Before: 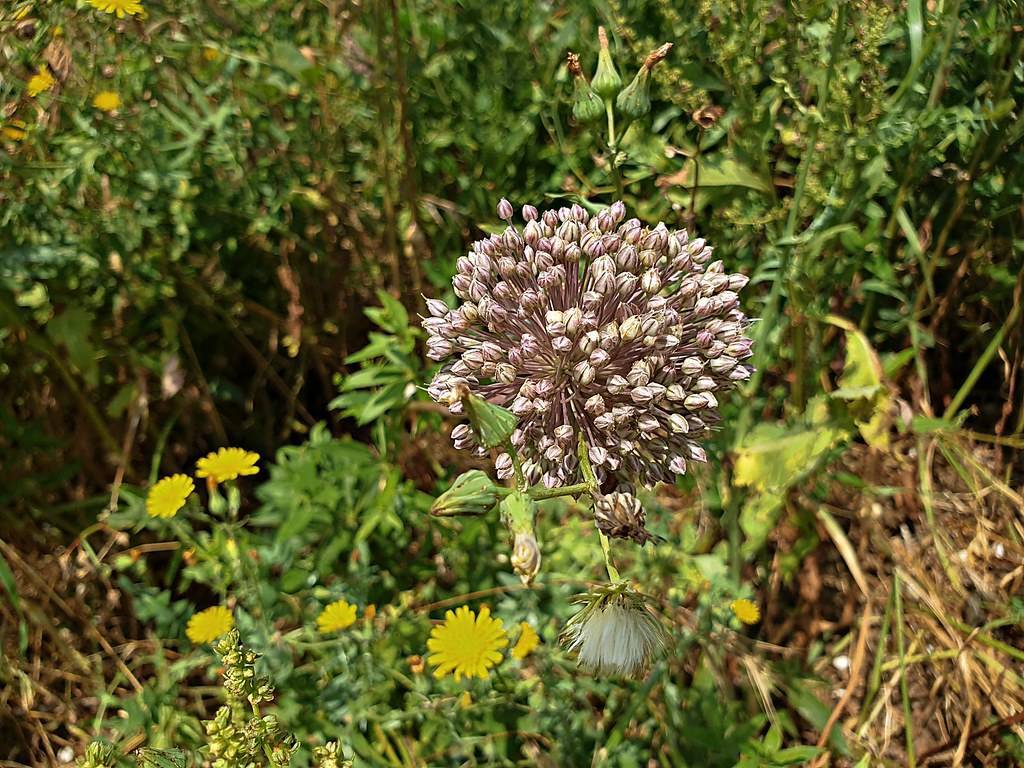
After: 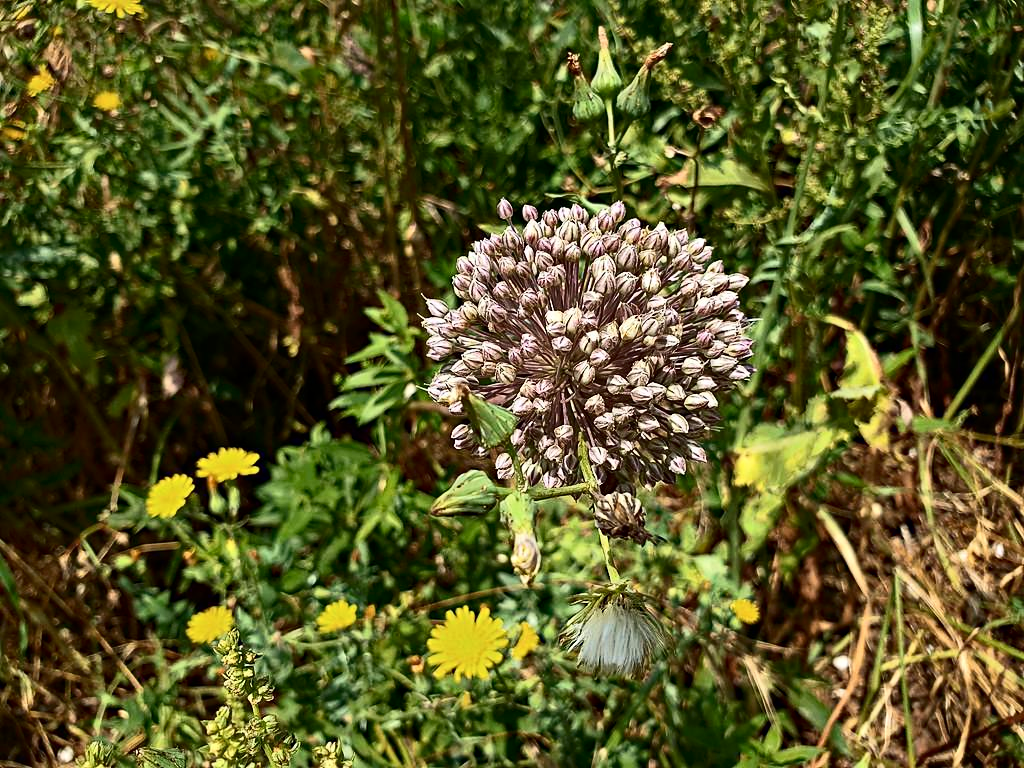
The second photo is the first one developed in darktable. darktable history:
contrast brightness saturation: contrast 0.272
haze removal: strength 0.277, distance 0.253, compatibility mode true, adaptive false
